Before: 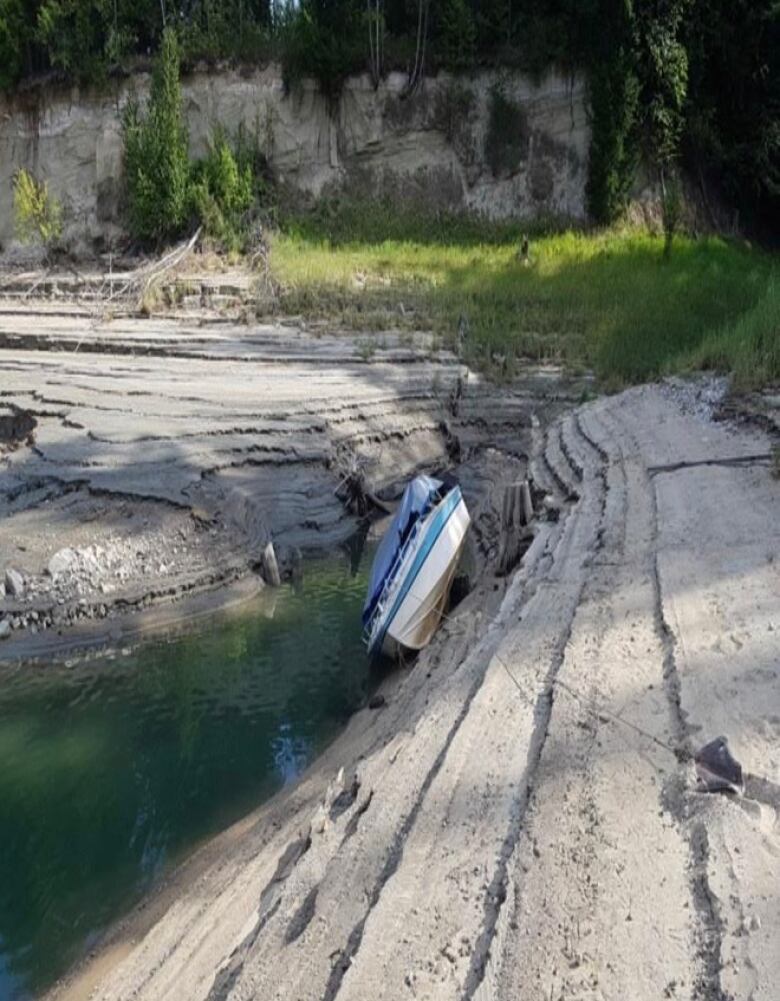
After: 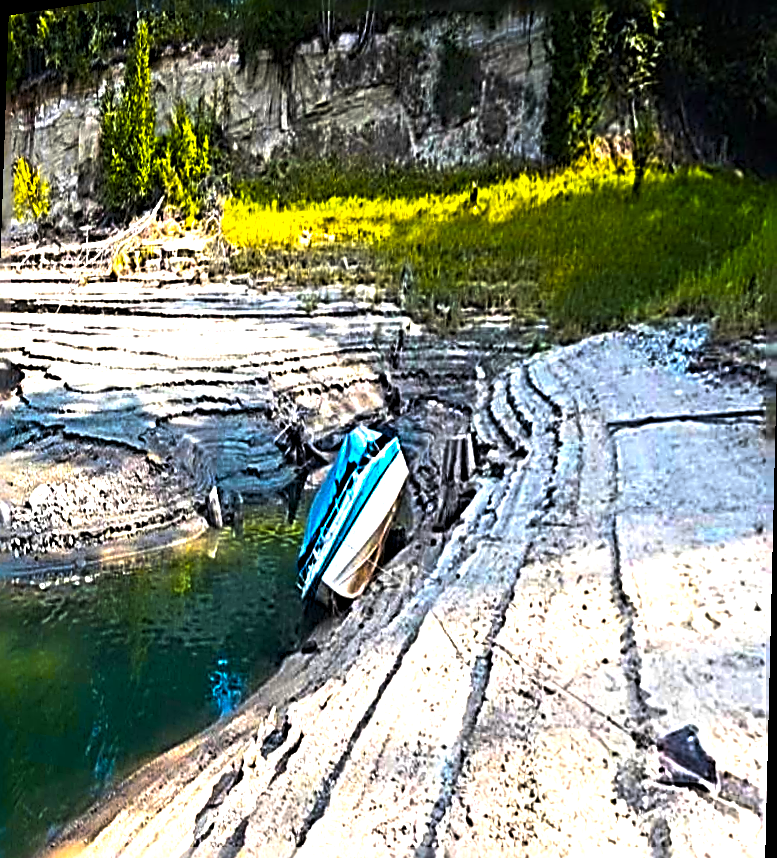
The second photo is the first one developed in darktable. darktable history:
rotate and perspective: rotation 1.69°, lens shift (vertical) -0.023, lens shift (horizontal) -0.291, crop left 0.025, crop right 0.988, crop top 0.092, crop bottom 0.842
color balance rgb: linear chroma grading › highlights 100%, linear chroma grading › global chroma 23.41%, perceptual saturation grading › global saturation 35.38%, hue shift -10.68°, perceptual brilliance grading › highlights 47.25%, perceptual brilliance grading › mid-tones 22.2%, perceptual brilliance grading › shadows -5.93%
sharpen: radius 4.001, amount 2
